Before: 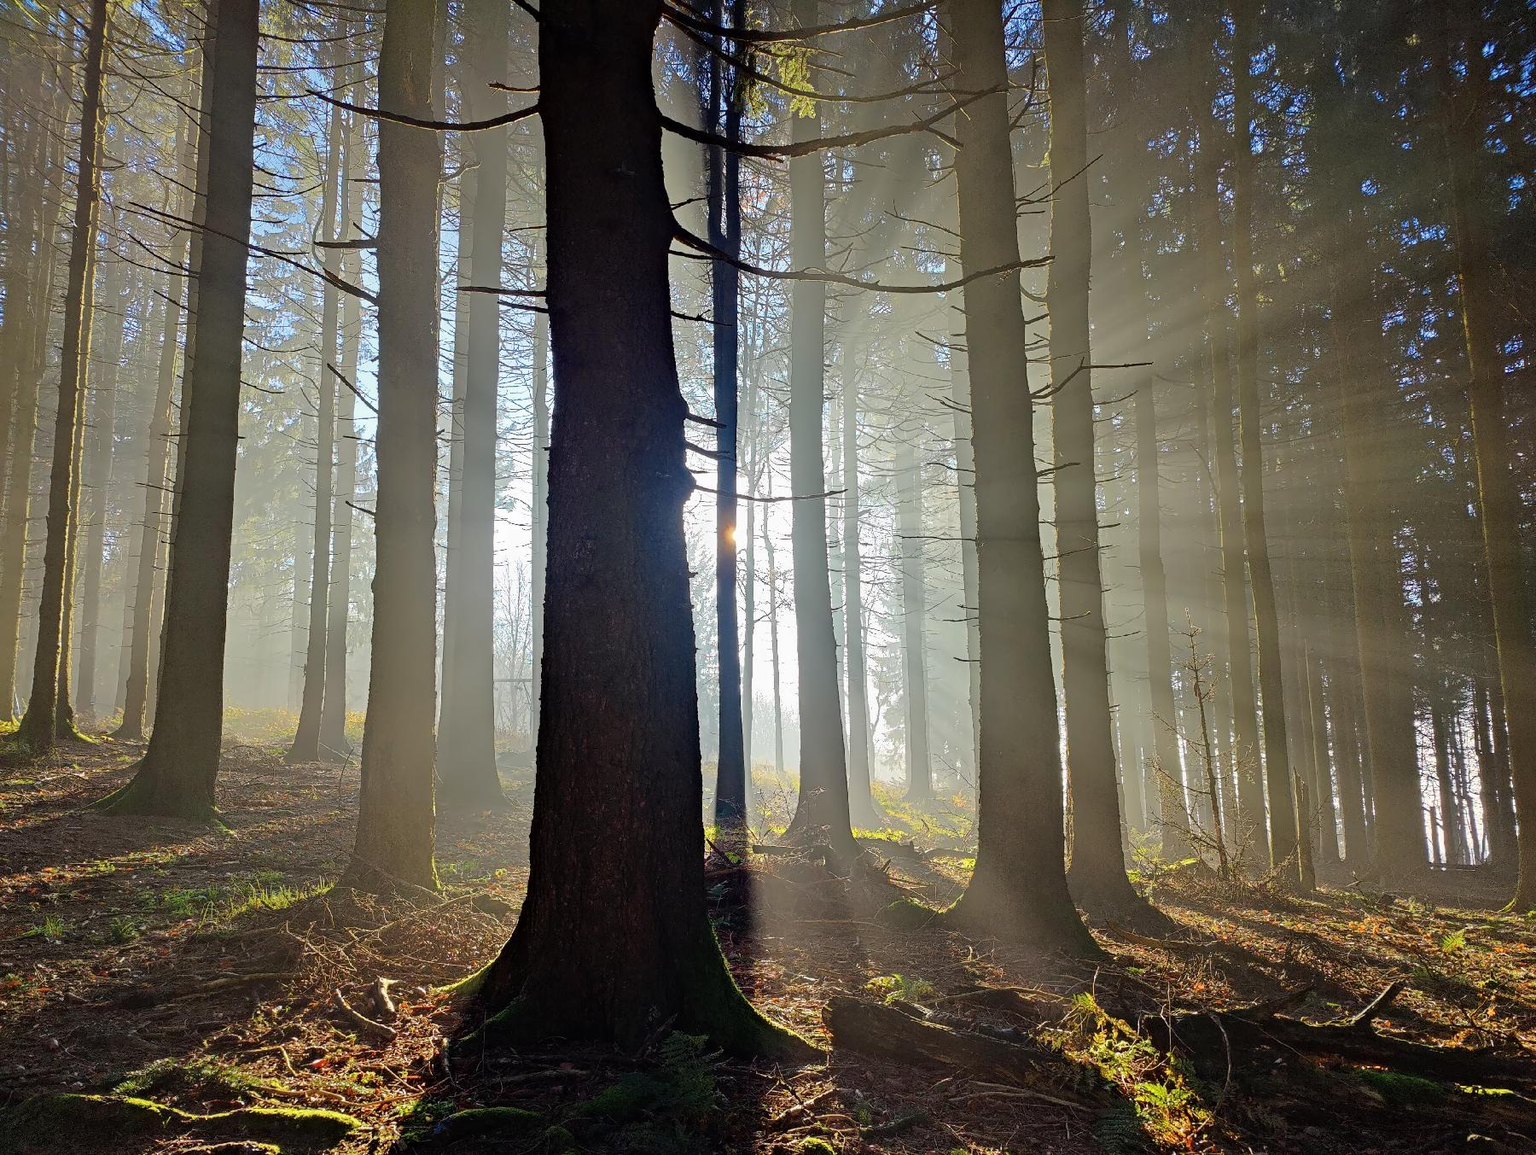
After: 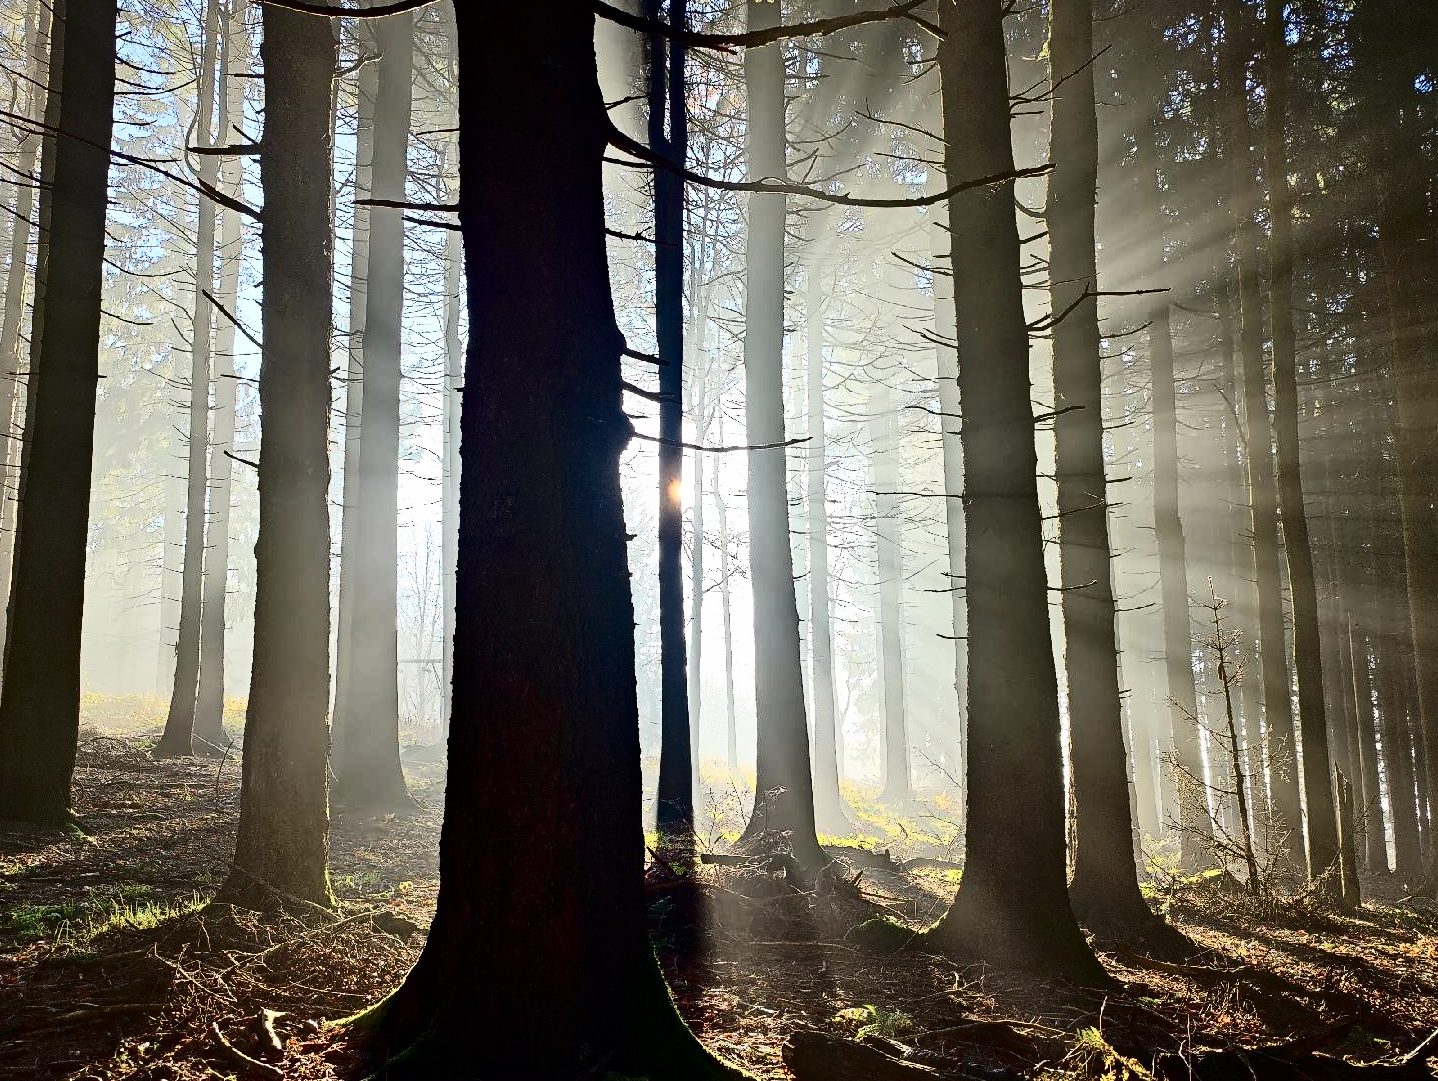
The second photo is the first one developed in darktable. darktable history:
crop and rotate: left 10.071%, top 10.071%, right 10.02%, bottom 10.02%
contrast brightness saturation: contrast 0.5, saturation -0.1
